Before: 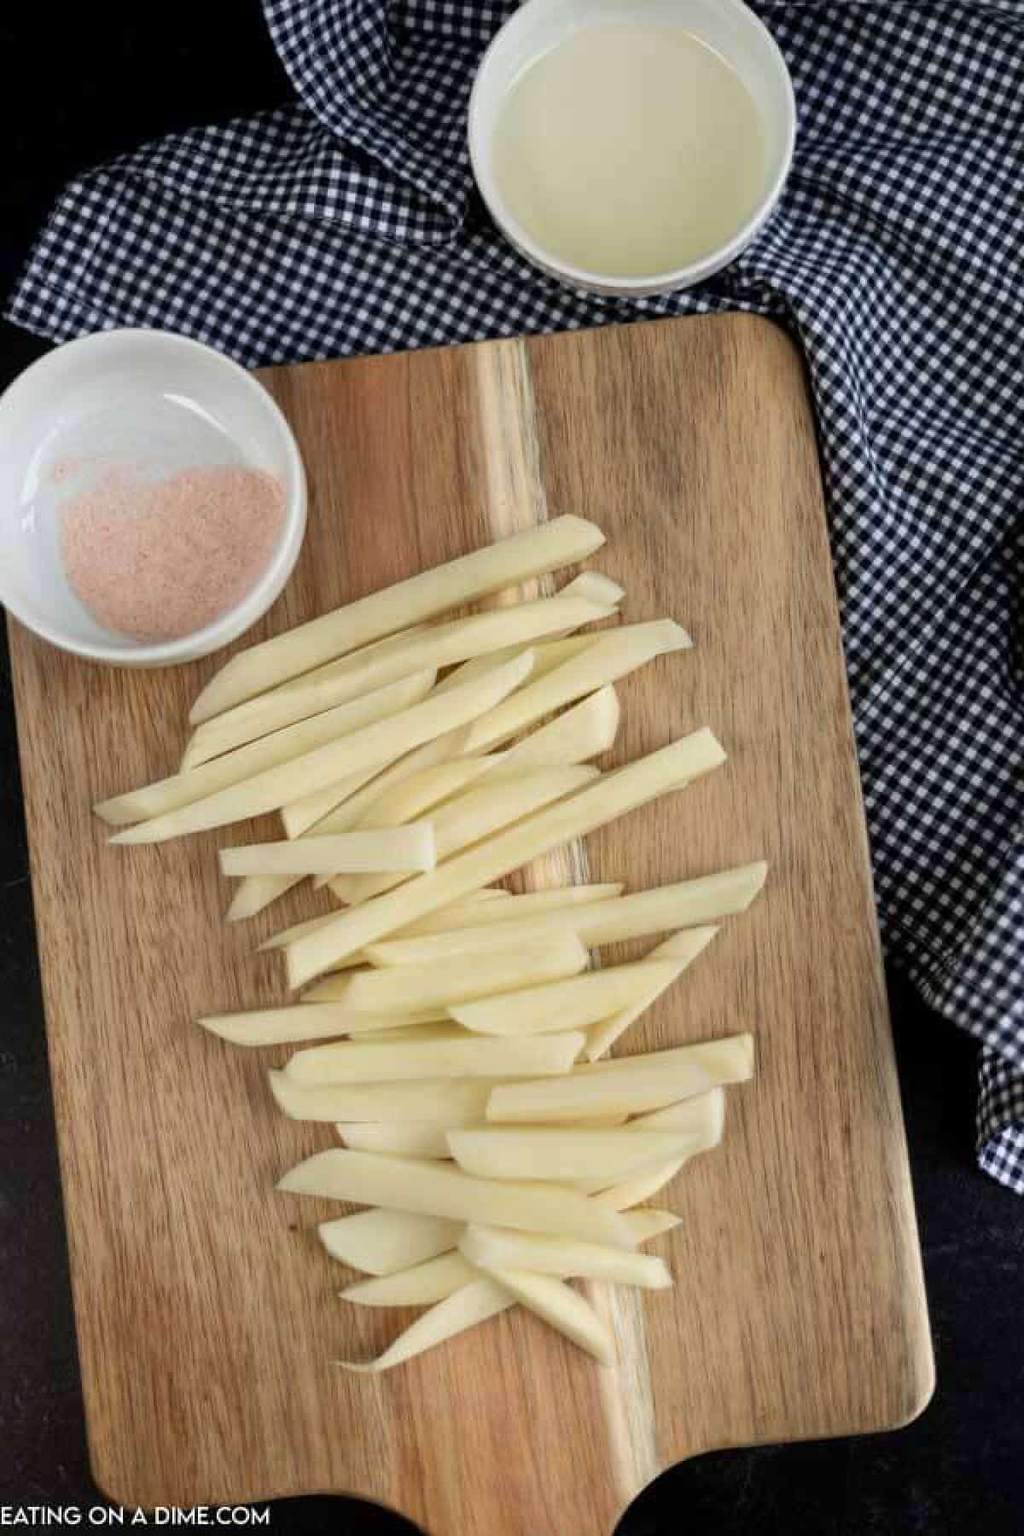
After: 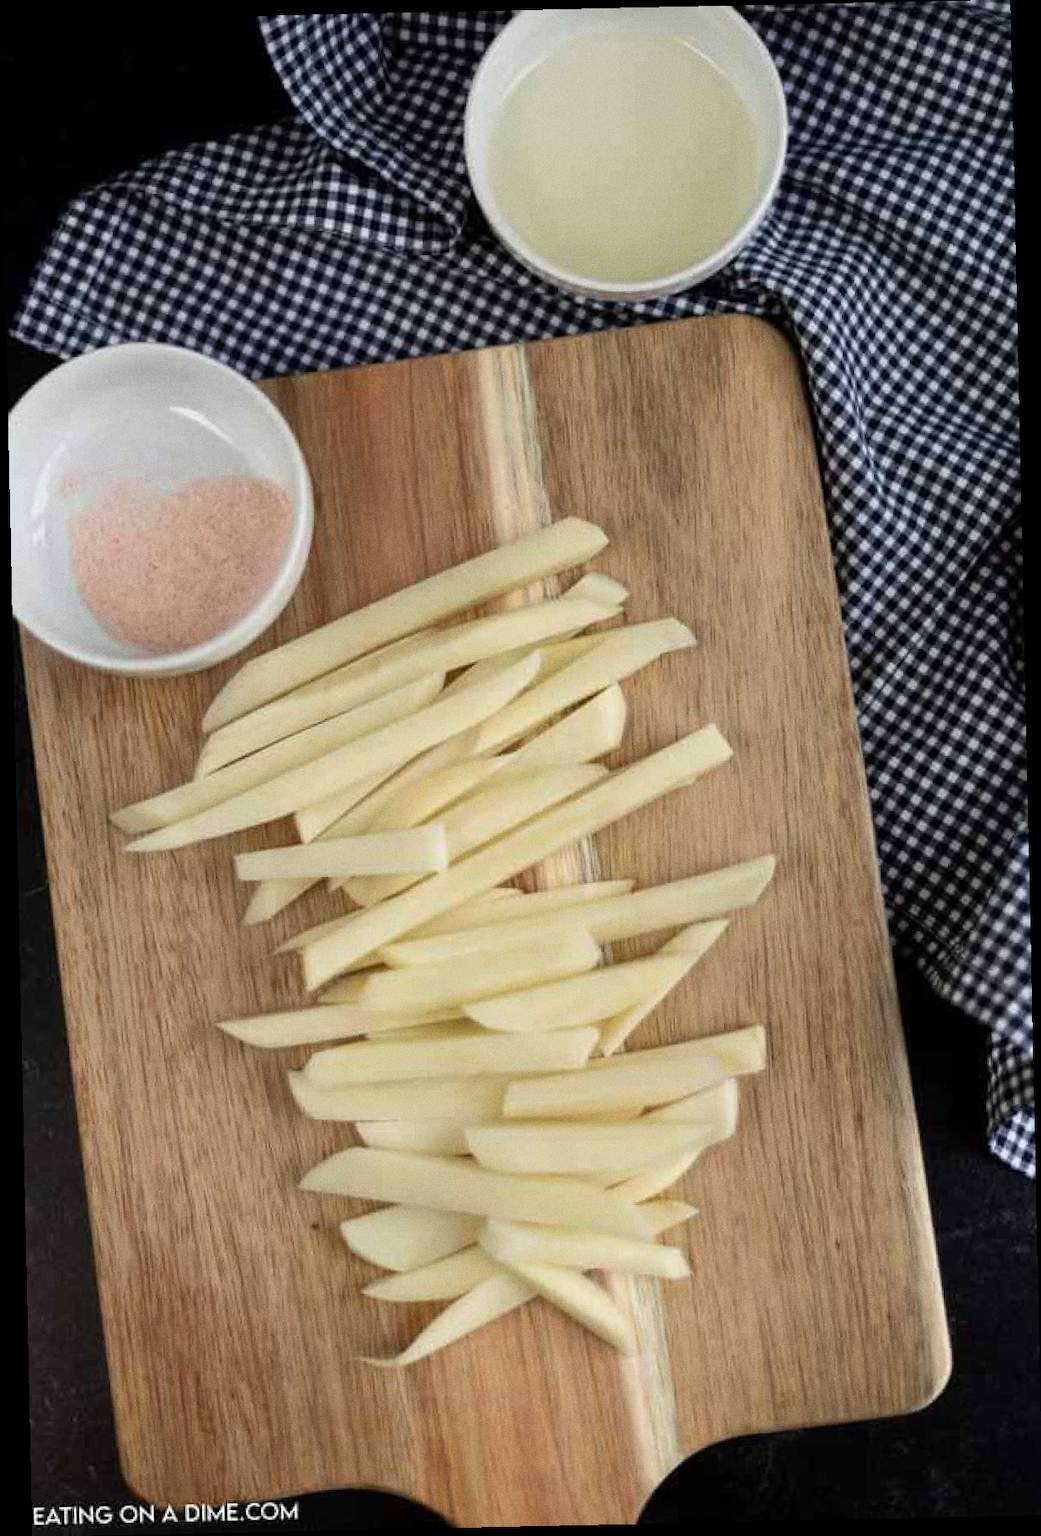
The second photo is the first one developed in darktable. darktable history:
grain: coarseness 0.09 ISO
rotate and perspective: rotation -1.24°, automatic cropping off
